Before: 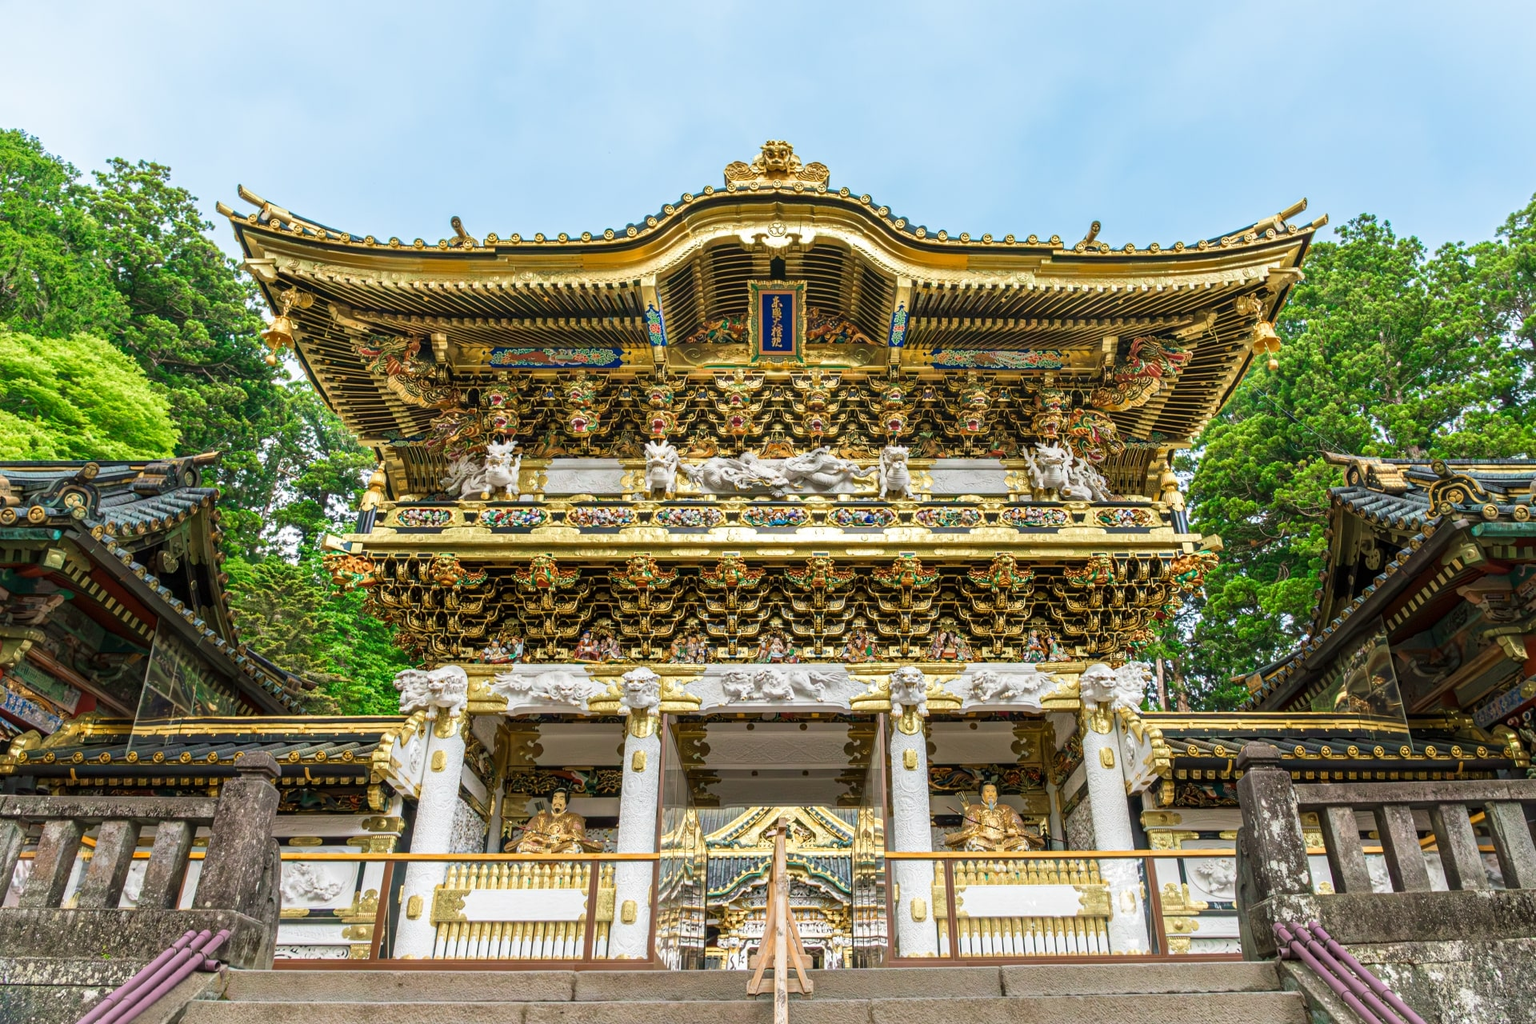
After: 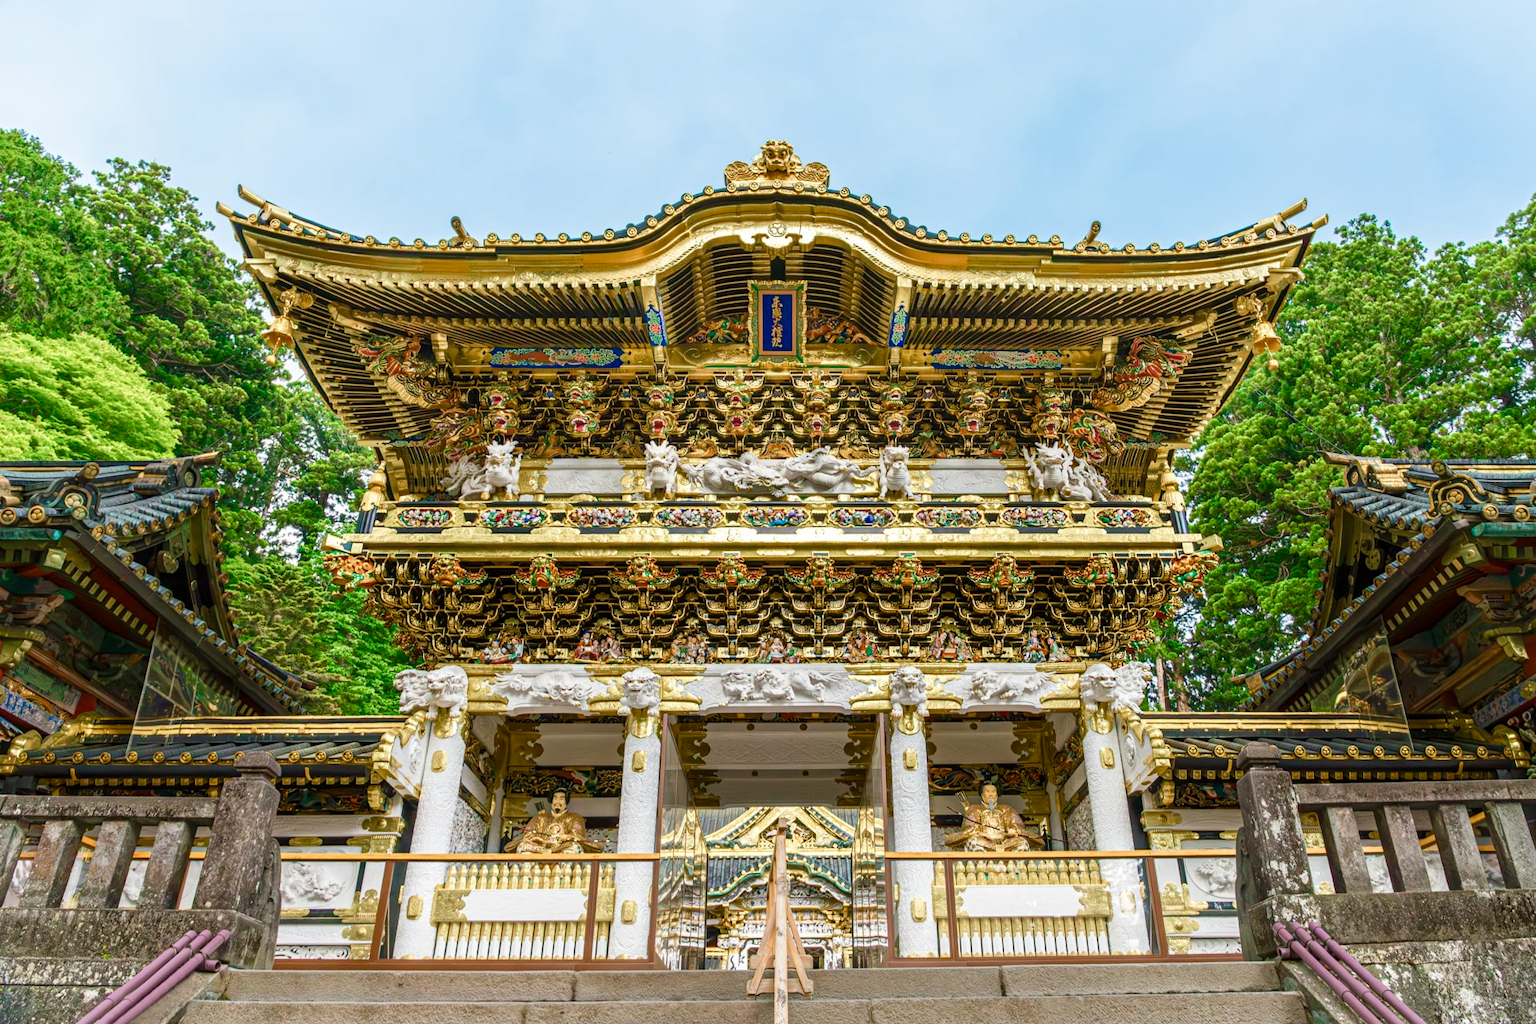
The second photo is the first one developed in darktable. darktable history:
color balance rgb: linear chroma grading › global chroma 15.019%, perceptual saturation grading › global saturation -0.06%, perceptual saturation grading › highlights -30.92%, perceptual saturation grading › shadows 19.459%, global vibrance 20%
